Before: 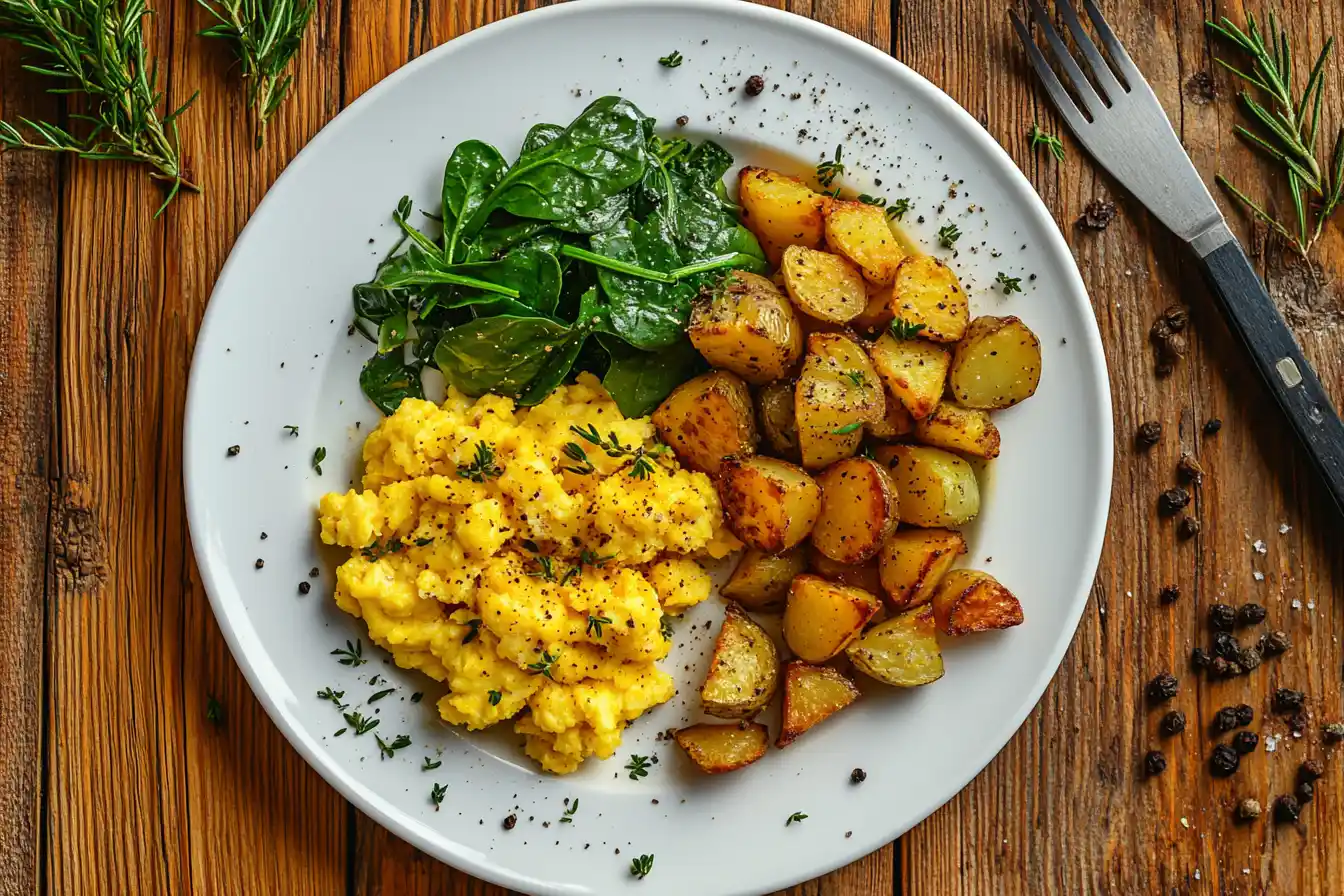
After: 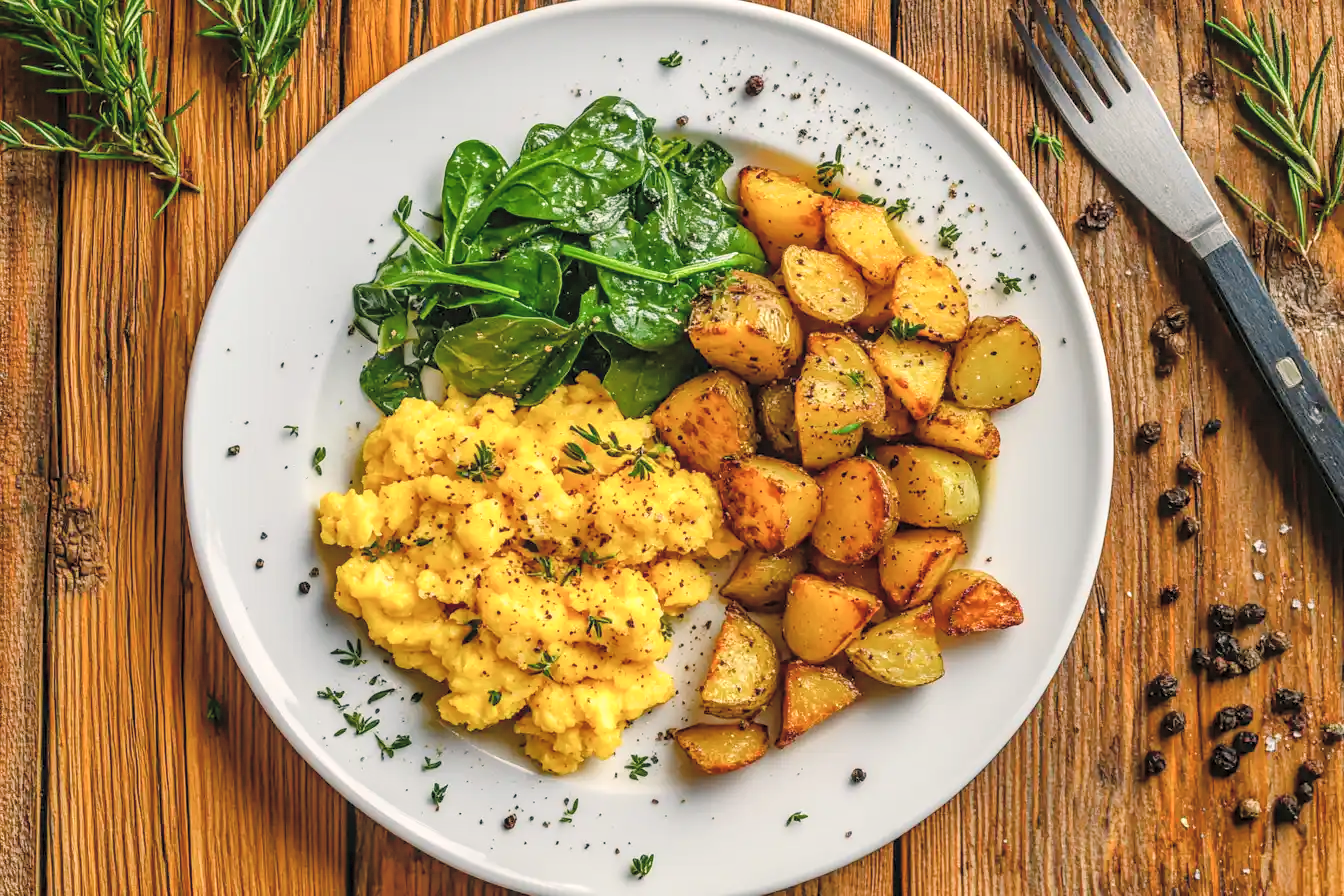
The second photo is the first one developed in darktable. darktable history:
color balance rgb: highlights gain › chroma 2.055%, highlights gain › hue 45.97°, linear chroma grading › global chroma 8.903%, perceptual saturation grading › global saturation 0.241%, perceptual saturation grading › highlights -15.768%, perceptual saturation grading › shadows 25.563%
local contrast: on, module defaults
contrast brightness saturation: brightness 0.278
